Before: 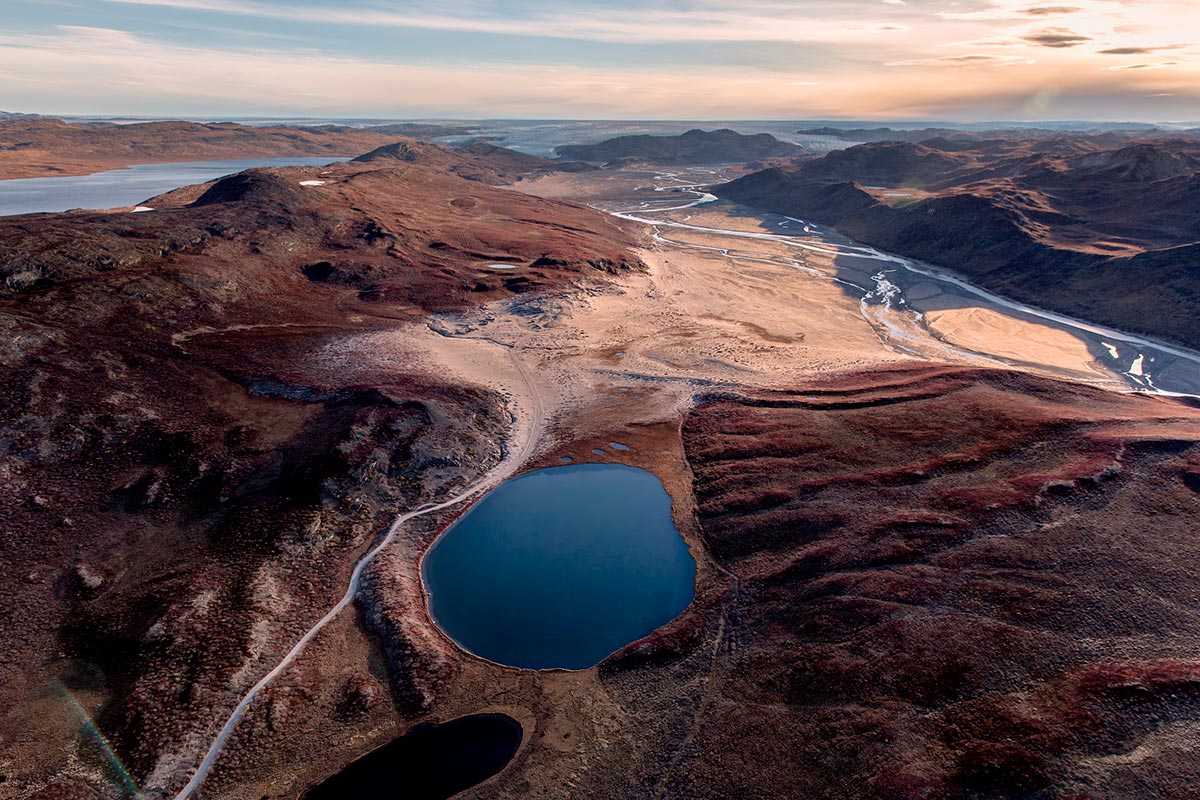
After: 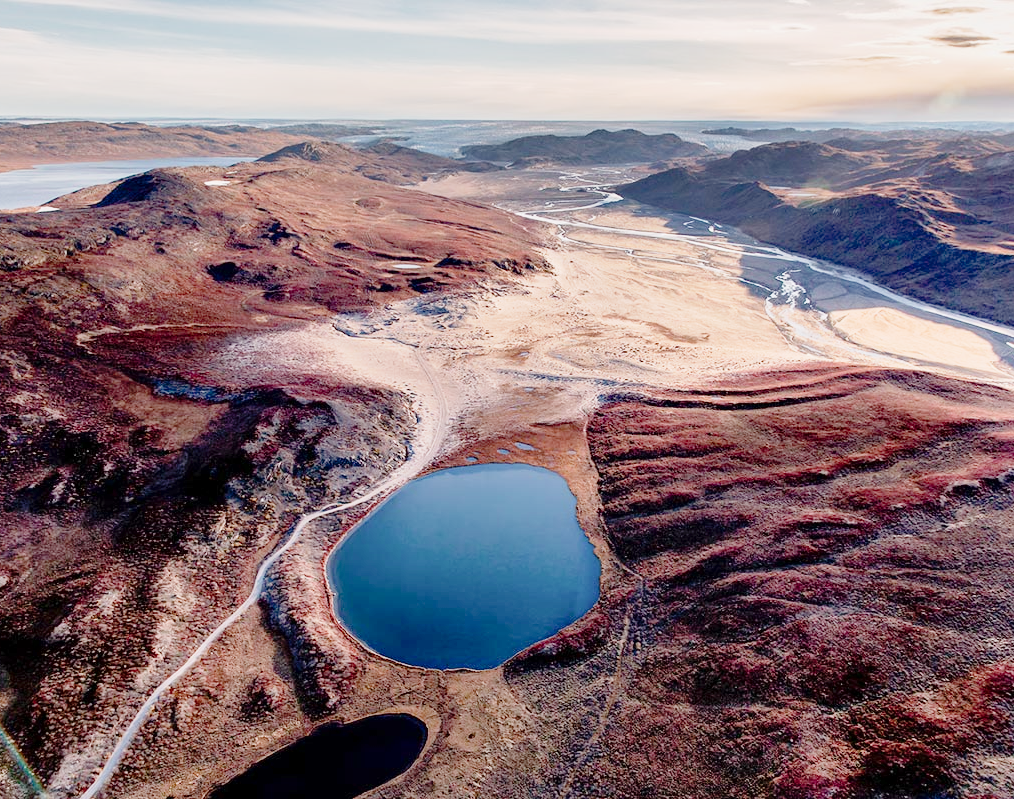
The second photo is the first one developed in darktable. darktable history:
shadows and highlights: shadows 43.82, white point adjustment -1.53, soften with gaussian
tone curve: curves: ch0 [(0, 0) (0.169, 0.367) (0.635, 0.859) (1, 1)], preserve colors none
crop: left 7.989%, right 7.445%
